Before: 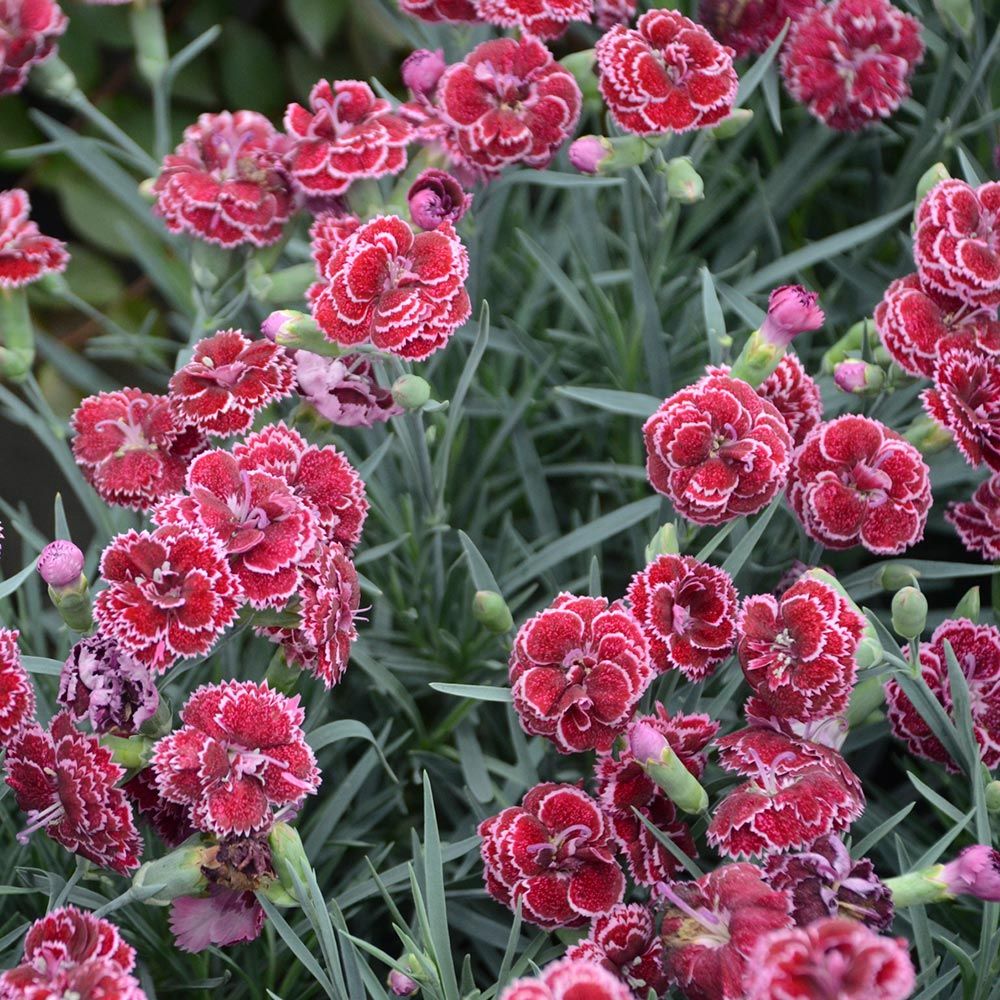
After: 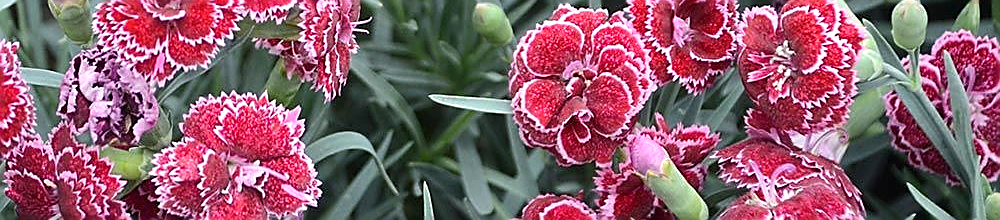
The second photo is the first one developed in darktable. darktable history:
sharpen: radius 1.402, amount 1.241, threshold 0.803
crop and rotate: top 58.816%, bottom 19.111%
exposure: exposure 0.52 EV, compensate highlight preservation false
